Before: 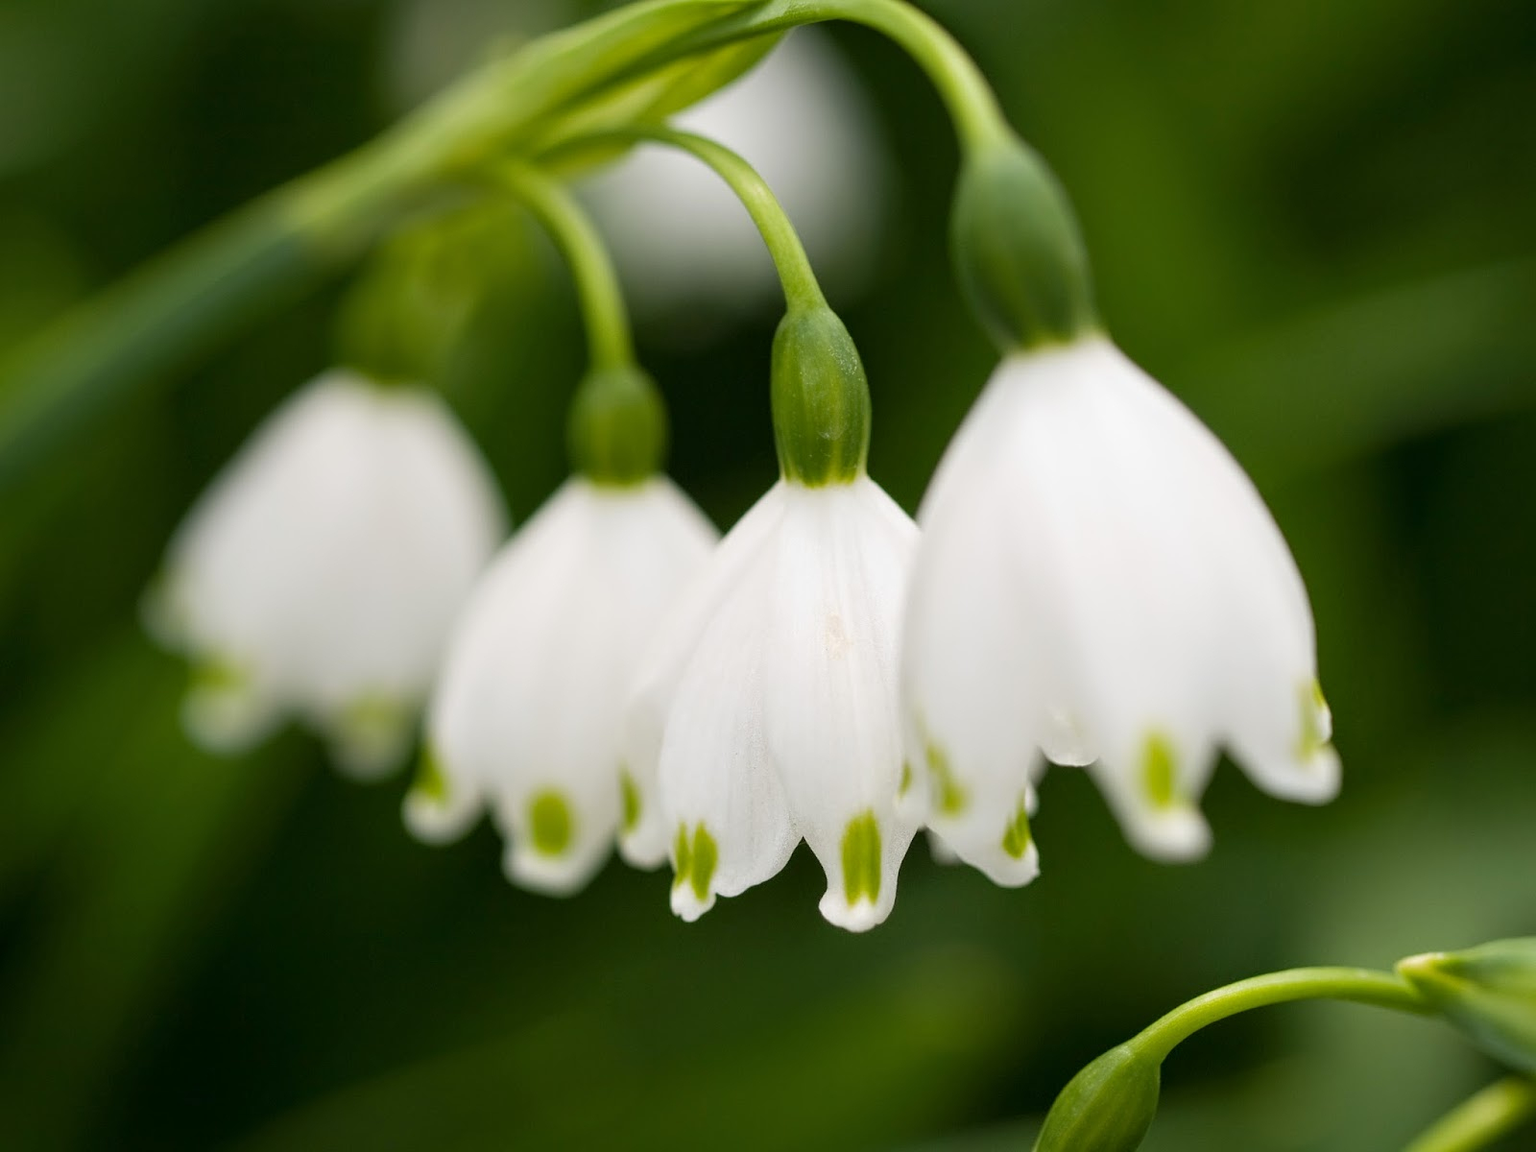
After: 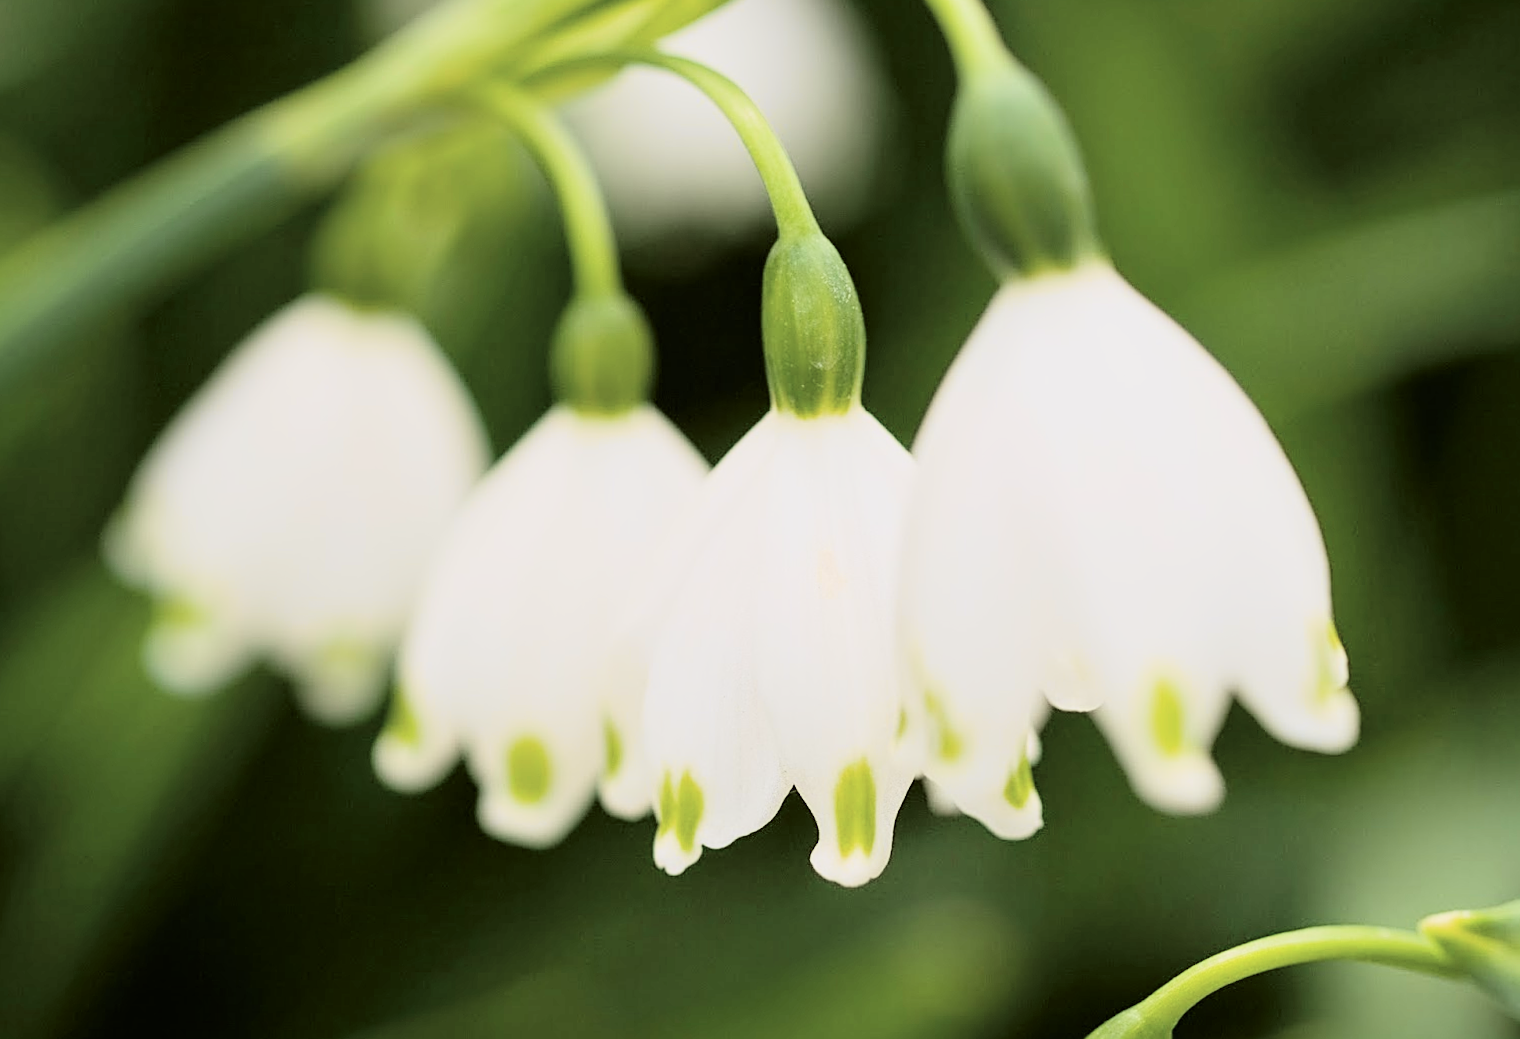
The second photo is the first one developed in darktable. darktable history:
filmic rgb: black relative exposure -7.15 EV, white relative exposure 5.36 EV, hardness 3.02, color science v6 (2022)
exposure: black level correction 0, exposure 0.7 EV, compensate exposure bias true, compensate highlight preservation false
tone curve: curves: ch0 [(0, 0) (0.739, 0.837) (1, 1)]; ch1 [(0, 0) (0.226, 0.261) (0.383, 0.397) (0.462, 0.473) (0.498, 0.502) (0.521, 0.52) (0.578, 0.57) (1, 1)]; ch2 [(0, 0) (0.438, 0.456) (0.5, 0.5) (0.547, 0.557) (0.597, 0.58) (0.629, 0.603) (1, 1)], color space Lab, independent channels, preserve colors none
white balance: red 1, blue 1
rotate and perspective: rotation 0.226°, lens shift (vertical) -0.042, crop left 0.023, crop right 0.982, crop top 0.006, crop bottom 0.994
crop: left 1.507%, top 6.147%, right 1.379%, bottom 6.637%
sharpen: on, module defaults
